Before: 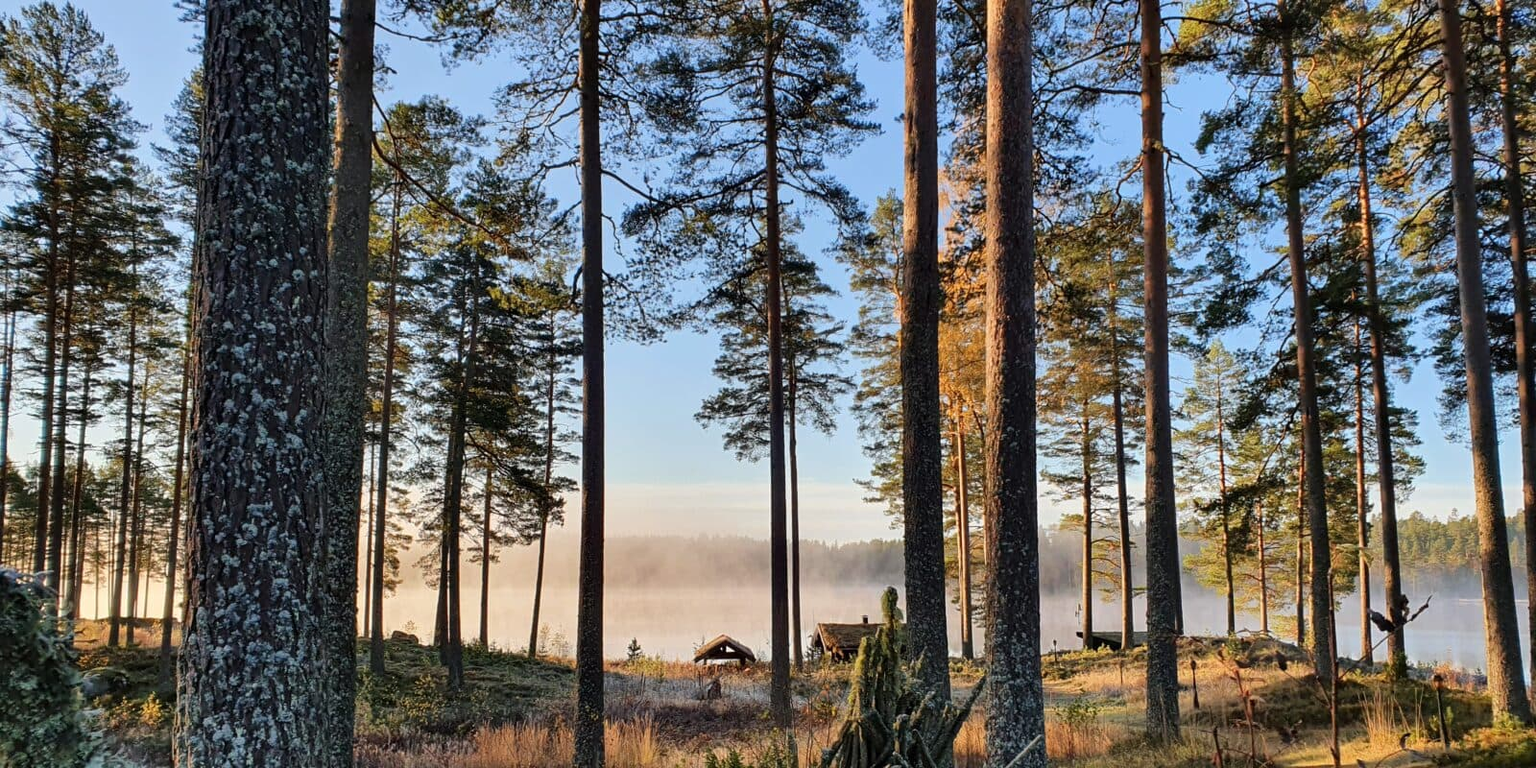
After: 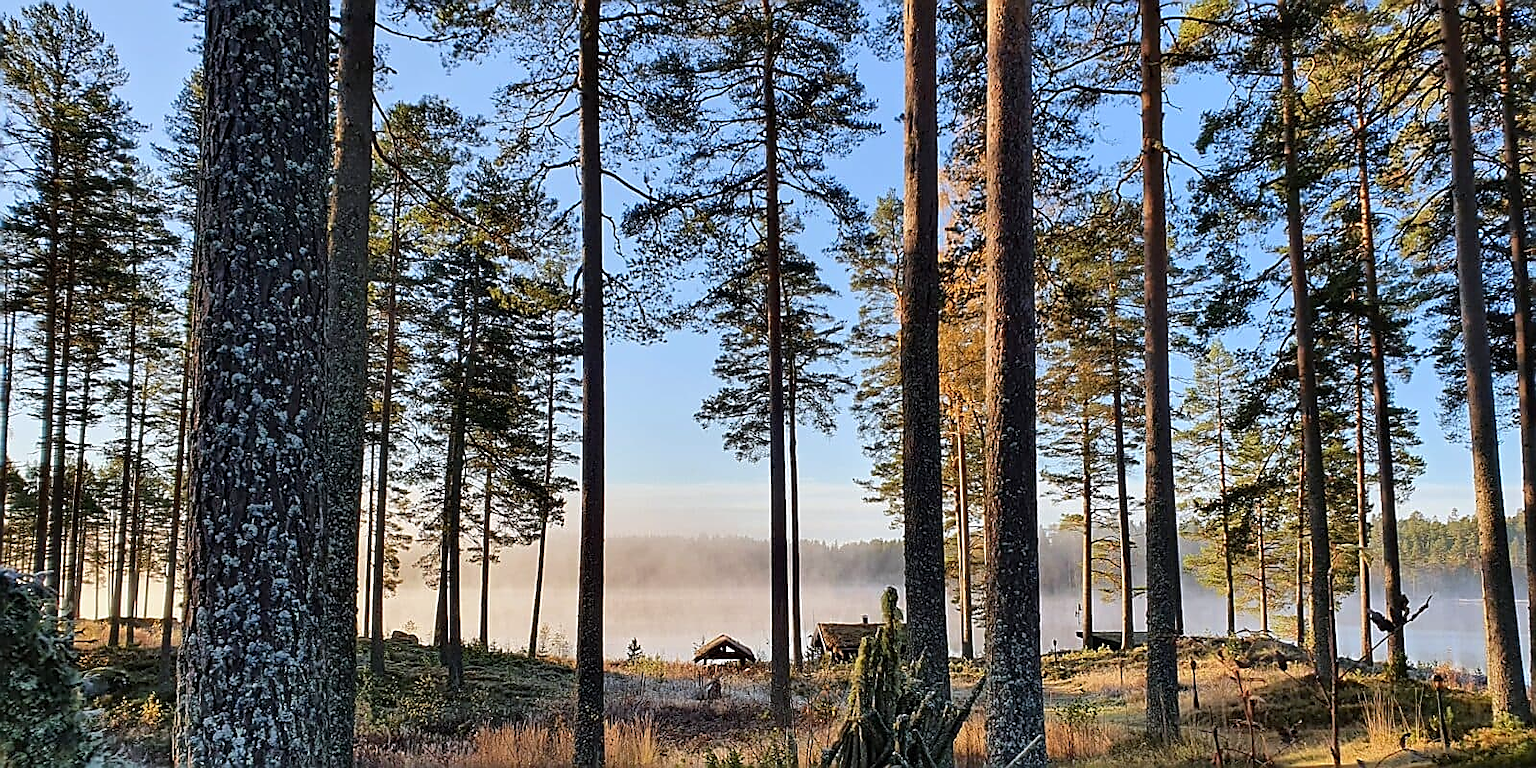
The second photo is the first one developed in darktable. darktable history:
white balance: red 0.974, blue 1.044
color correction: saturation 0.99
sharpen: radius 1.4, amount 1.25, threshold 0.7
